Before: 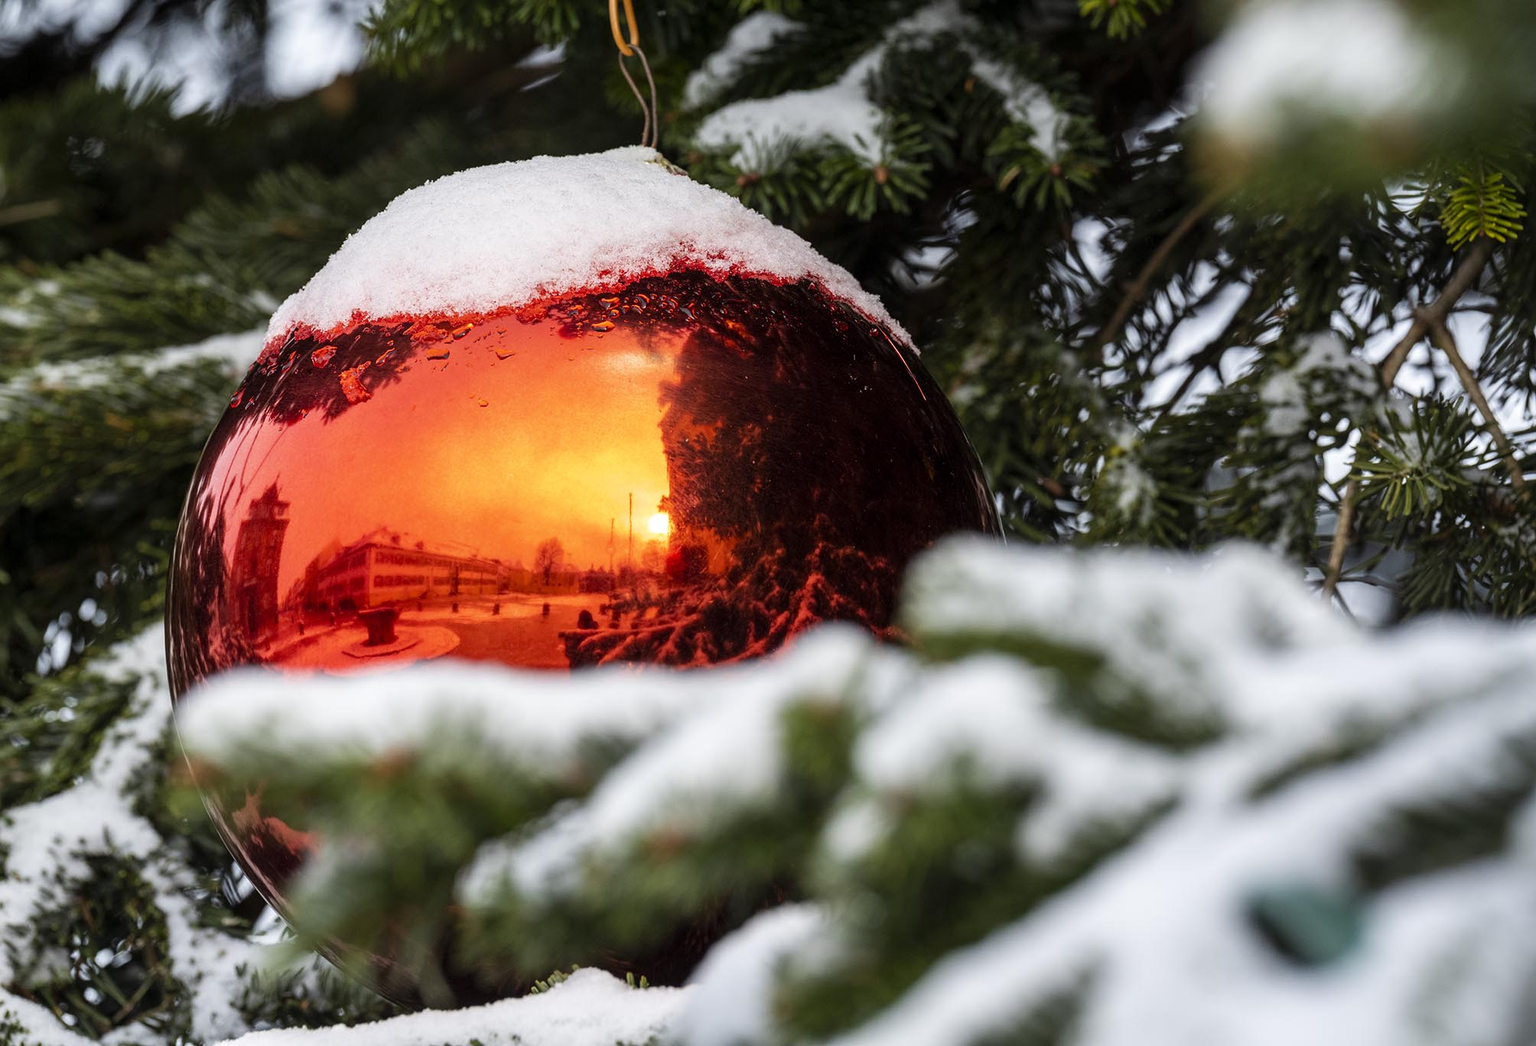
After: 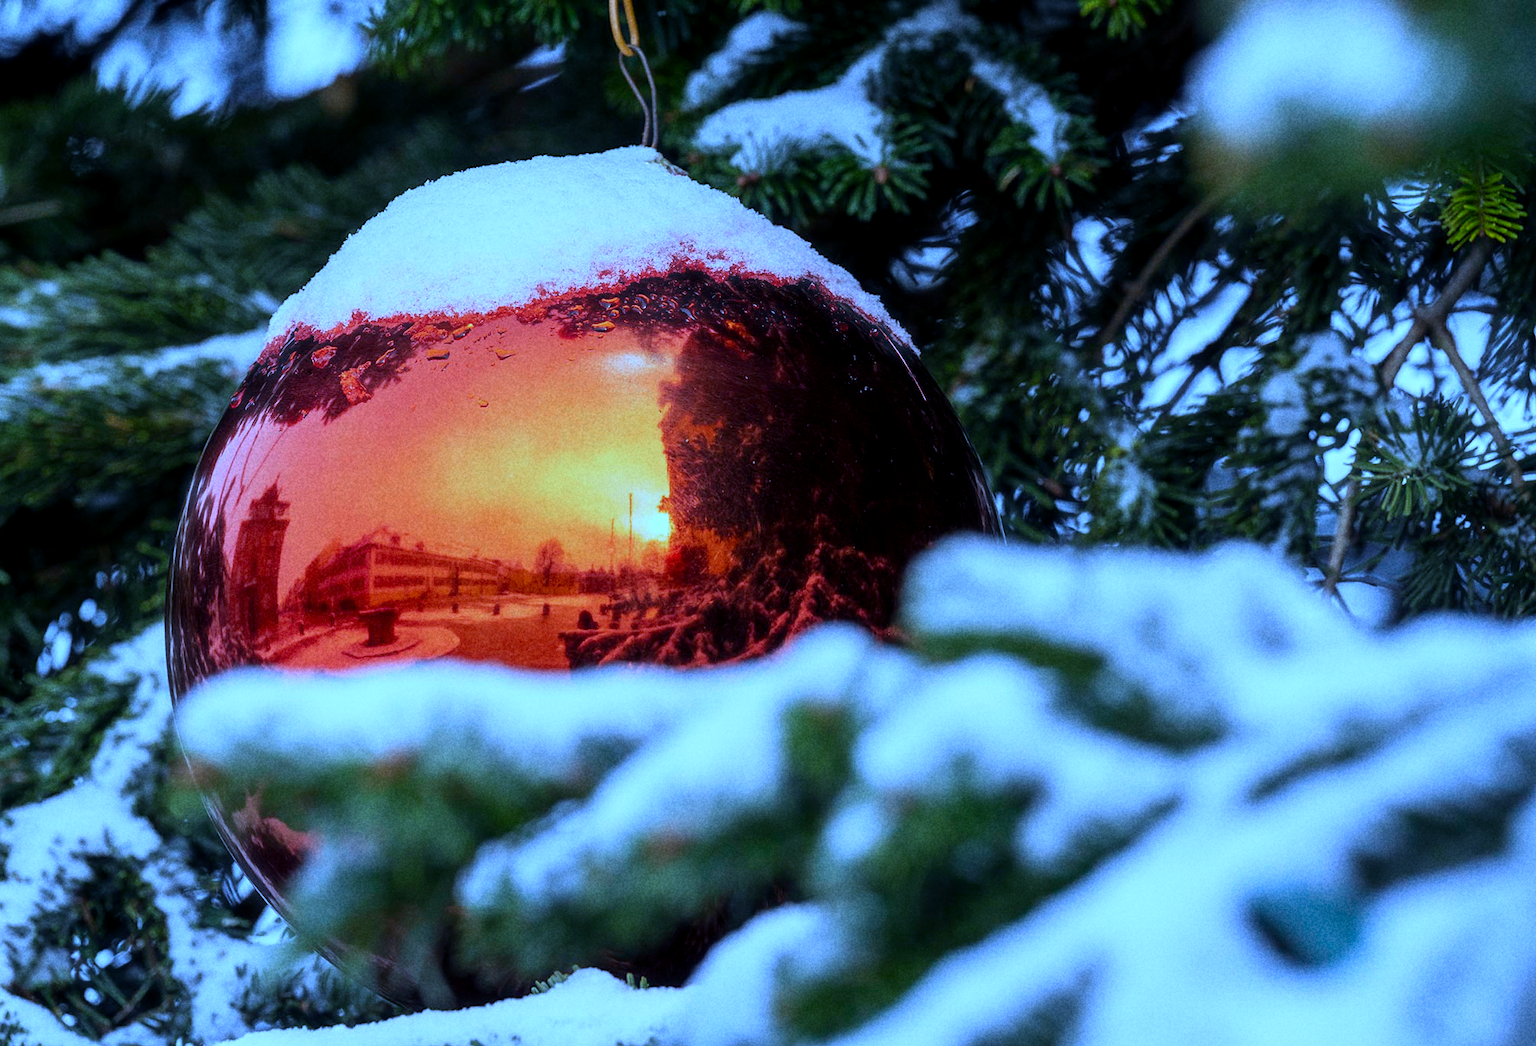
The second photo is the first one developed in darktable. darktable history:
haze removal: strength -0.09, distance 0.358, compatibility mode true, adaptive false
exposure: black level correction 0.001, exposure 0.014 EV, compensate highlight preservation false
white balance: red 0.766, blue 1.537
grain: coarseness 22.88 ISO
